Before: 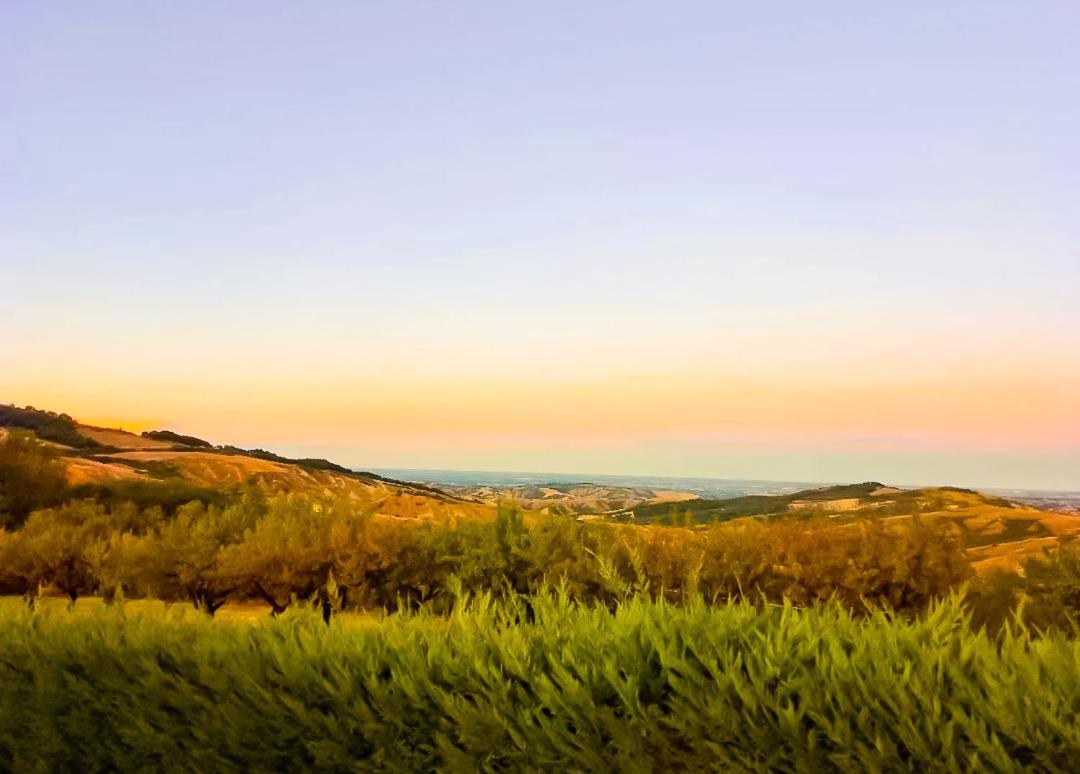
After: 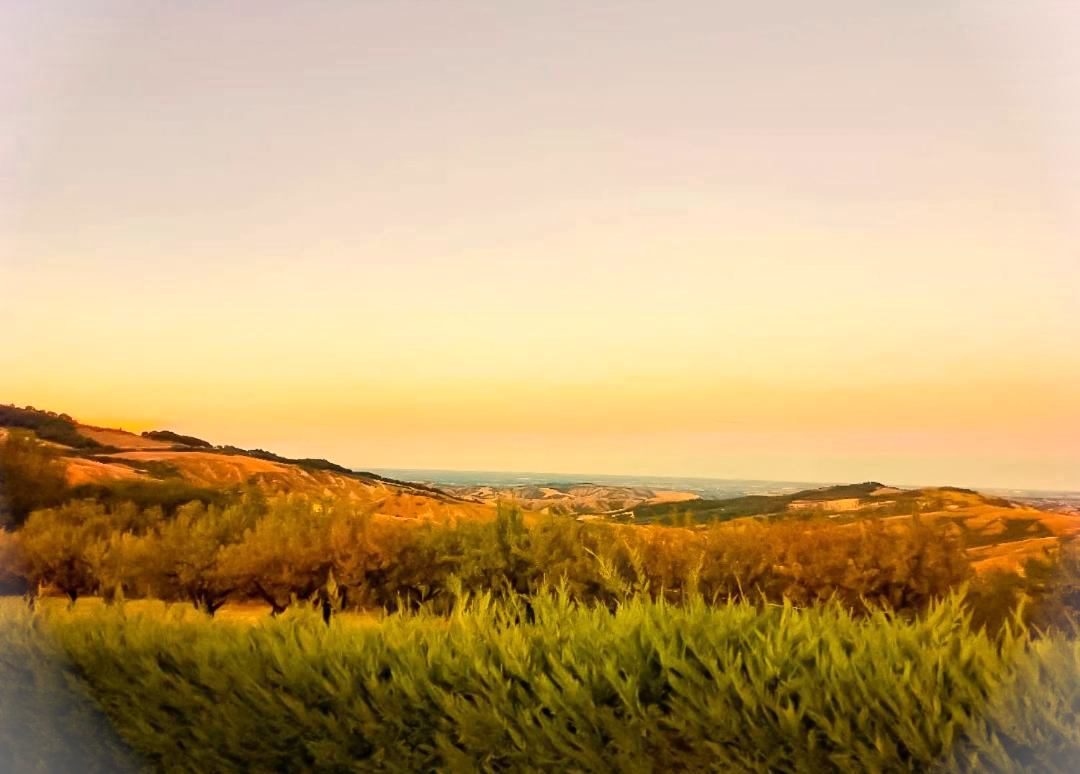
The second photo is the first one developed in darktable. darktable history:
vignetting: fall-off start 100%, brightness 0.3, saturation 0
white balance: red 1.123, blue 0.83
